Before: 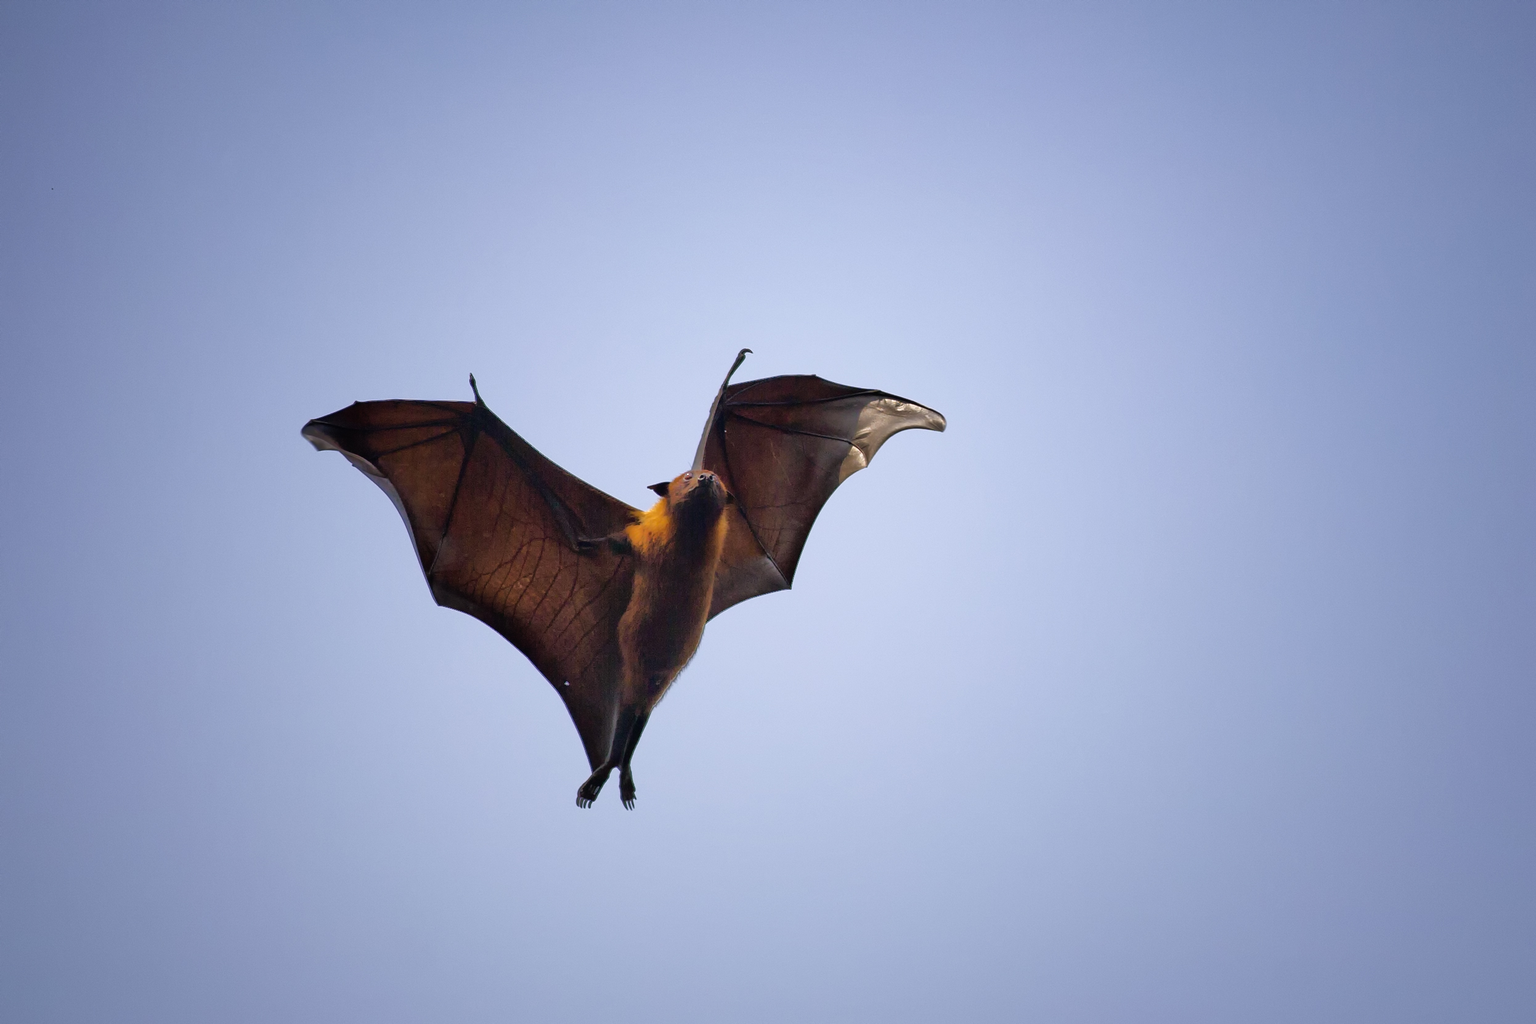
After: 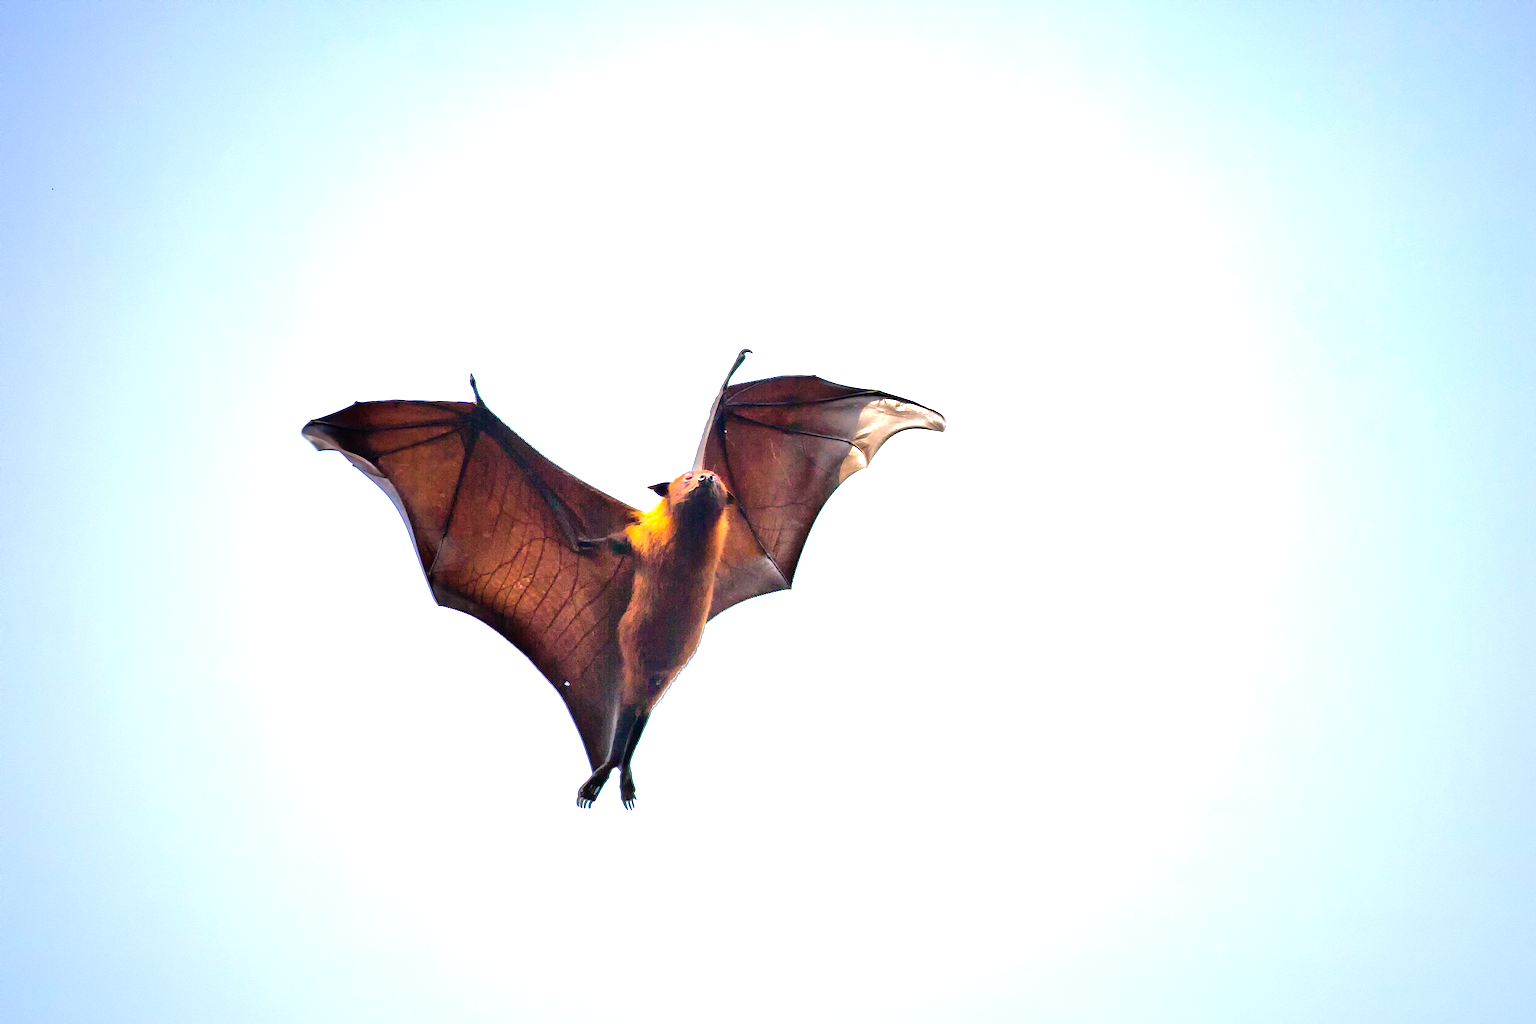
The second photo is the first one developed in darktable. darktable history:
exposure: black level correction 0, exposure 1.675 EV, compensate exposure bias true, compensate highlight preservation false
